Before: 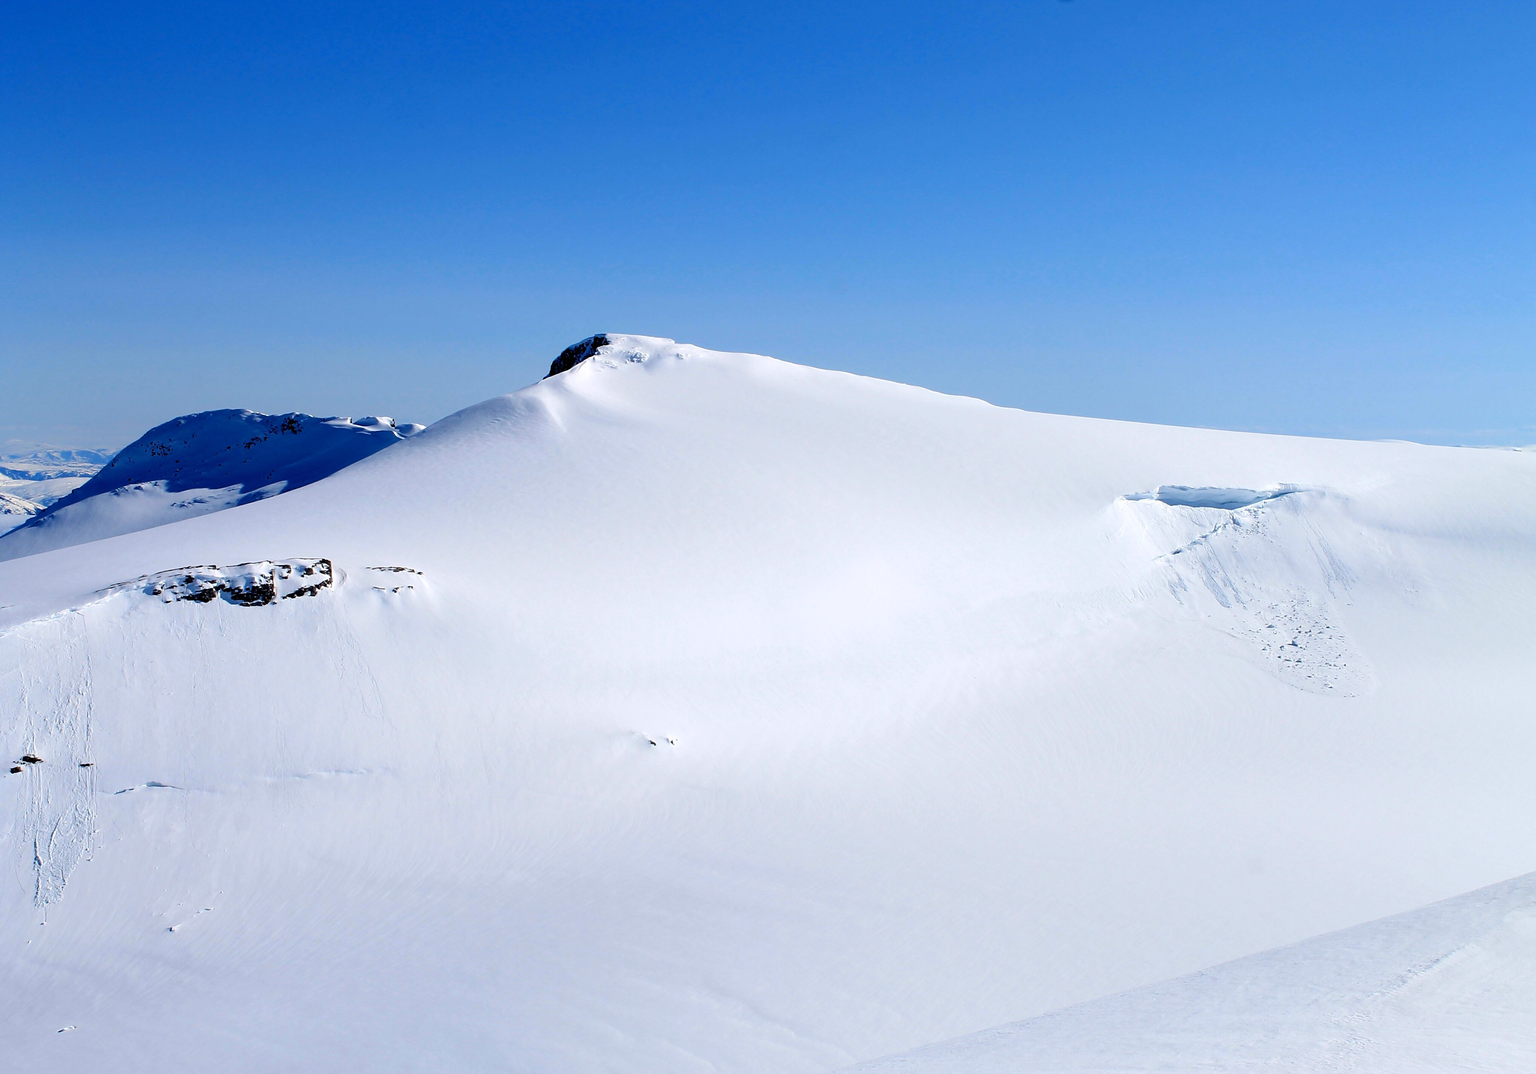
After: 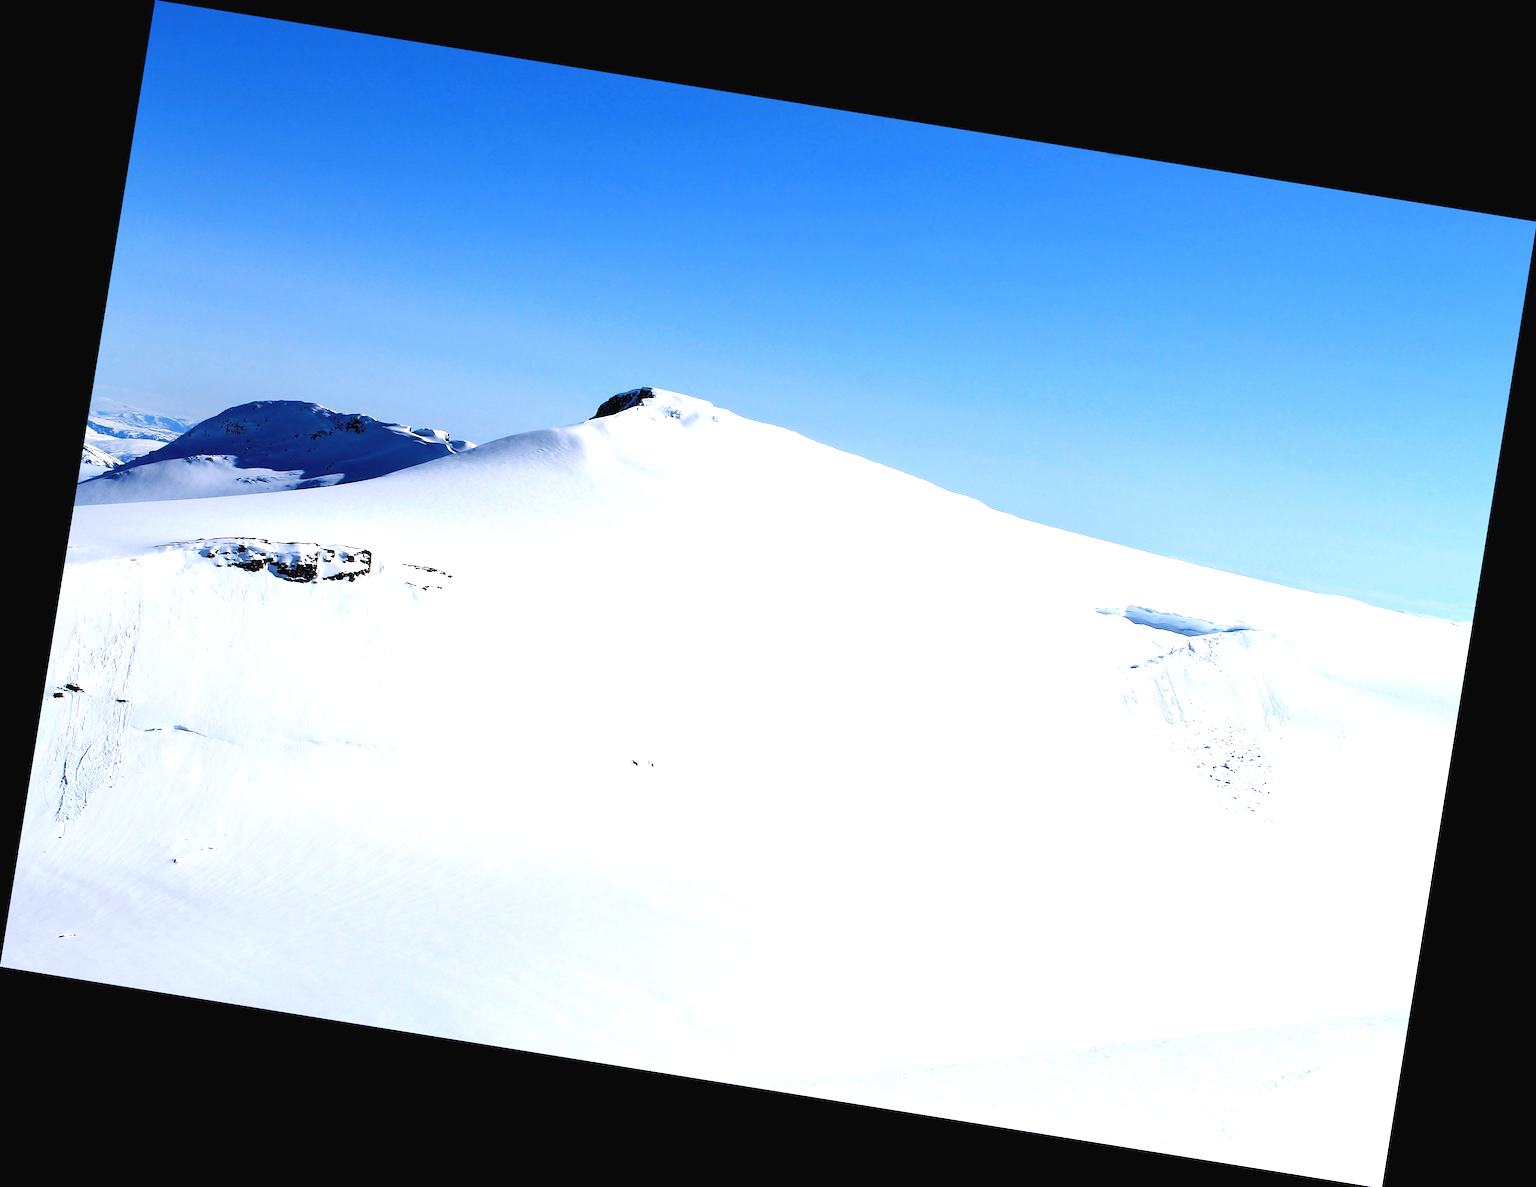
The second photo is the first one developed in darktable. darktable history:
exposure: black level correction -0.005, exposure 0.054 EV, compensate highlight preservation false
tone equalizer: -8 EV -0.75 EV, -7 EV -0.7 EV, -6 EV -0.6 EV, -5 EV -0.4 EV, -3 EV 0.4 EV, -2 EV 0.6 EV, -1 EV 0.7 EV, +0 EV 0.75 EV, edges refinement/feathering 500, mask exposure compensation -1.57 EV, preserve details no
rotate and perspective: rotation 9.12°, automatic cropping off
